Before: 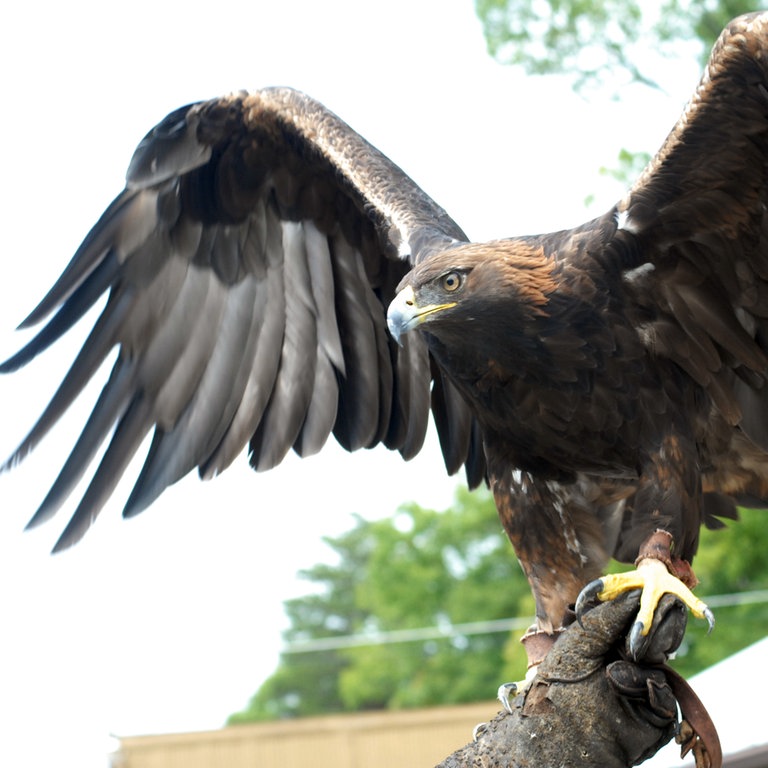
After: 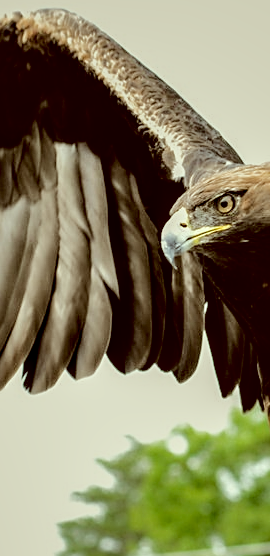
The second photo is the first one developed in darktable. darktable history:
filmic rgb: black relative exposure -5 EV, hardness 2.88, contrast 1.4, highlights saturation mix -30%
local contrast: highlights 65%, shadows 54%, detail 169%, midtone range 0.514
crop and rotate: left 29.476%, top 10.214%, right 35.32%, bottom 17.333%
color correction: highlights a* -5.94, highlights b* 9.48, shadows a* 10.12, shadows b* 23.94
shadows and highlights: shadows 40, highlights -60
sharpen: on, module defaults
